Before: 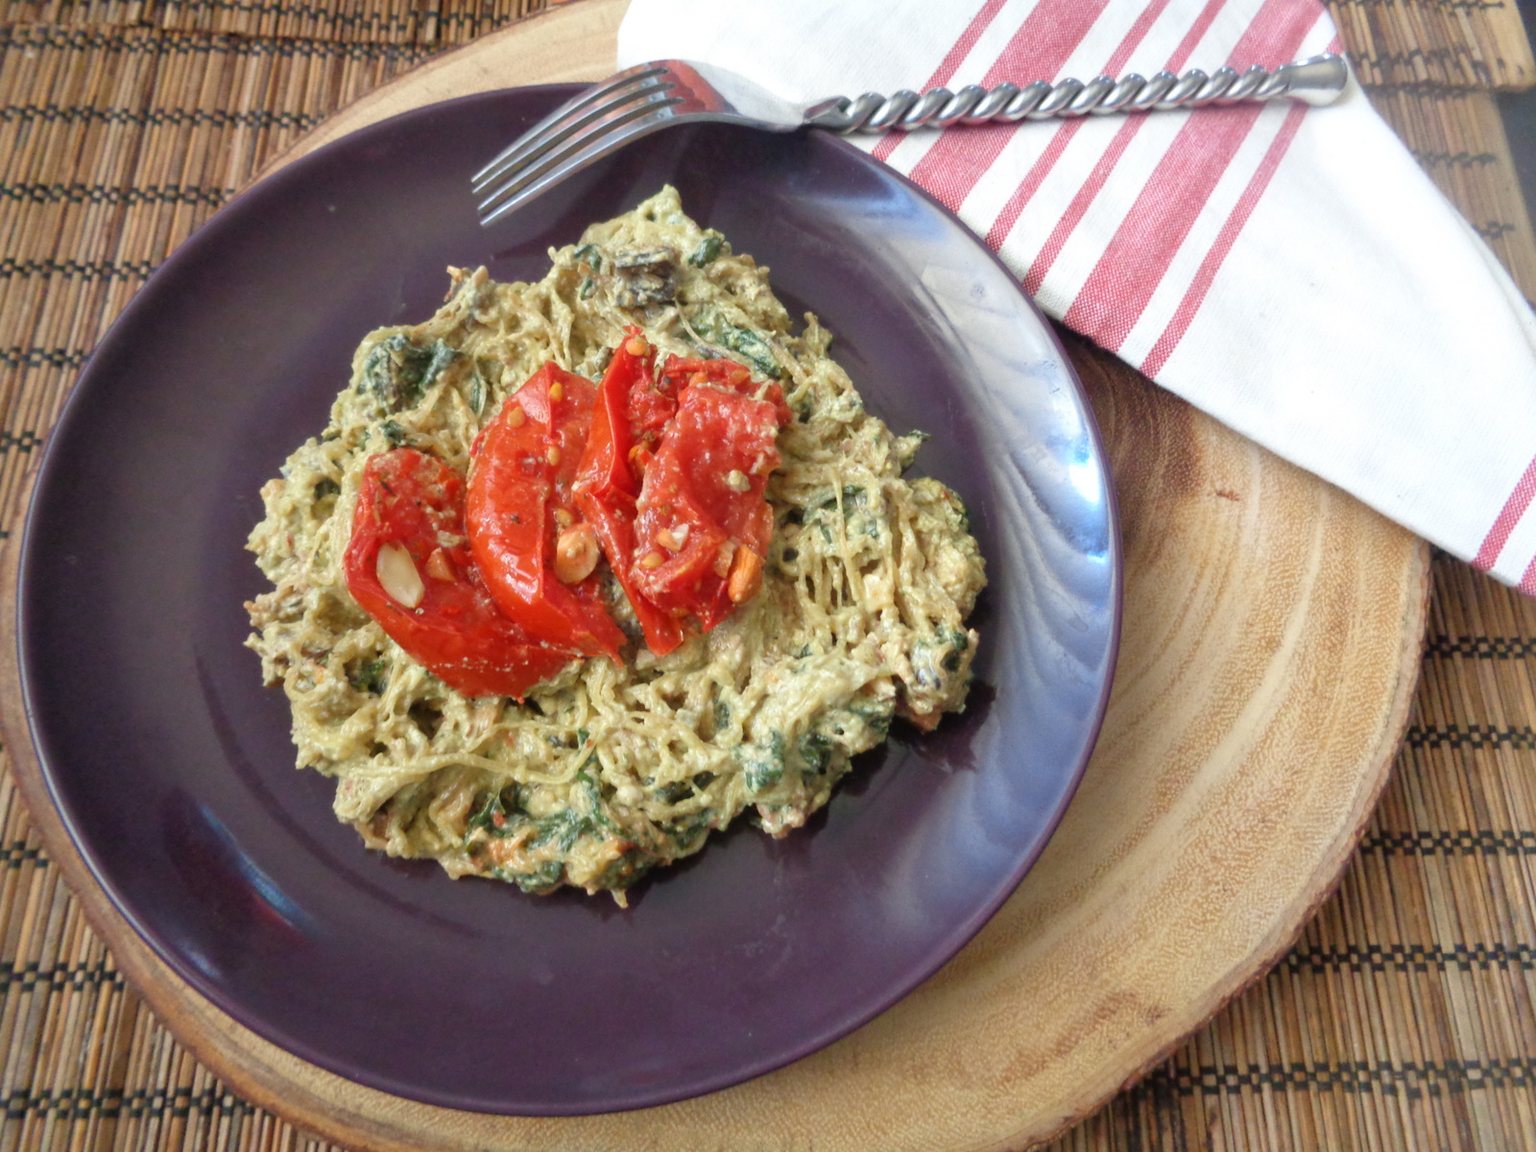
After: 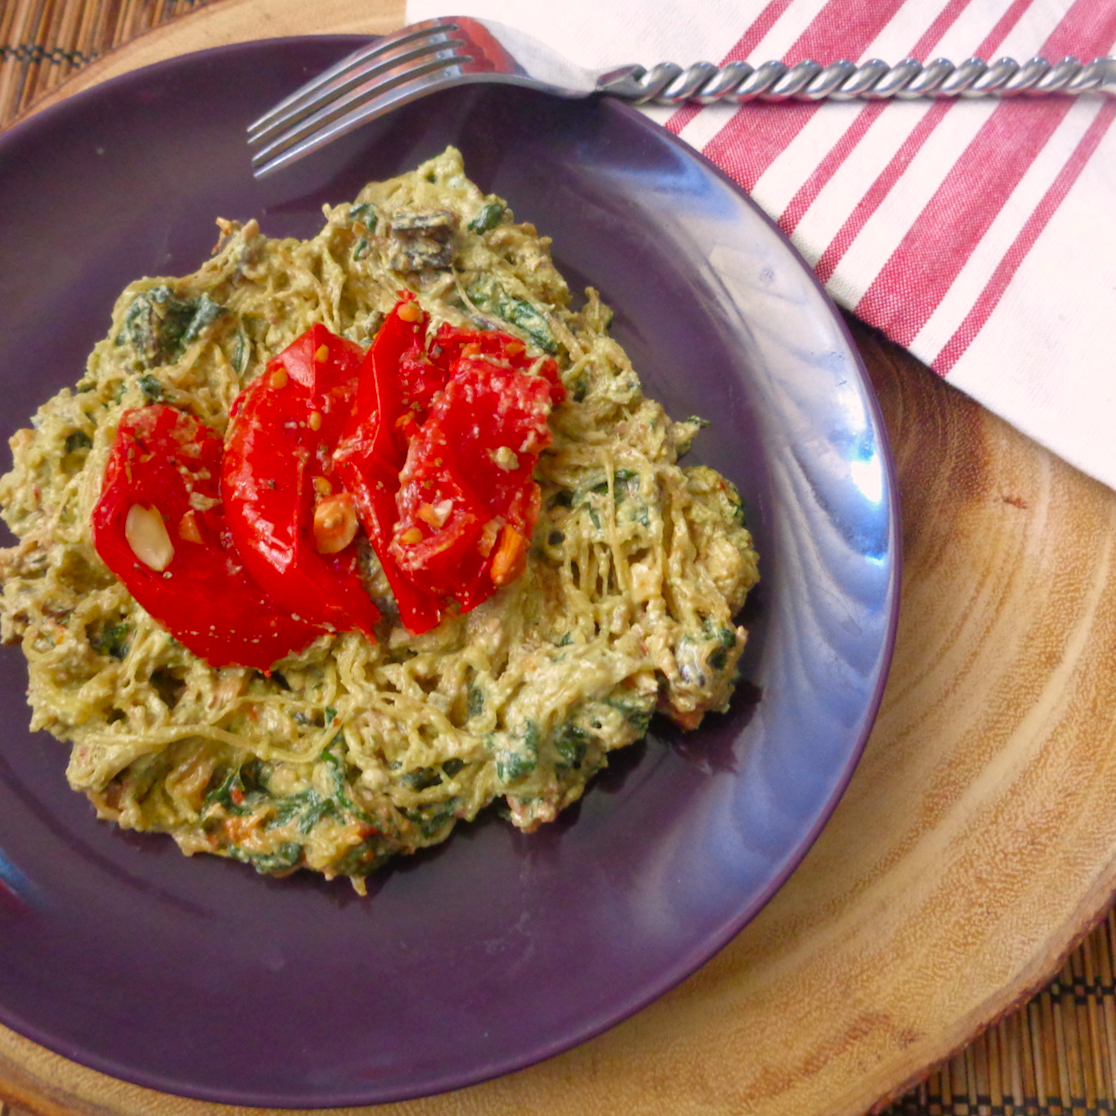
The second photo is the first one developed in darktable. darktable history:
crop and rotate: angle -3.27°, left 14.277%, top 0.028%, right 10.766%, bottom 0.028%
white balance: red 0.988, blue 1.017
color correction: highlights a* 5.81, highlights b* 4.84
color zones: curves: ch0 [(0, 0.425) (0.143, 0.422) (0.286, 0.42) (0.429, 0.419) (0.571, 0.419) (0.714, 0.42) (0.857, 0.422) (1, 0.425)]; ch1 [(0, 0.666) (0.143, 0.669) (0.286, 0.671) (0.429, 0.67) (0.571, 0.67) (0.714, 0.67) (0.857, 0.67) (1, 0.666)]
